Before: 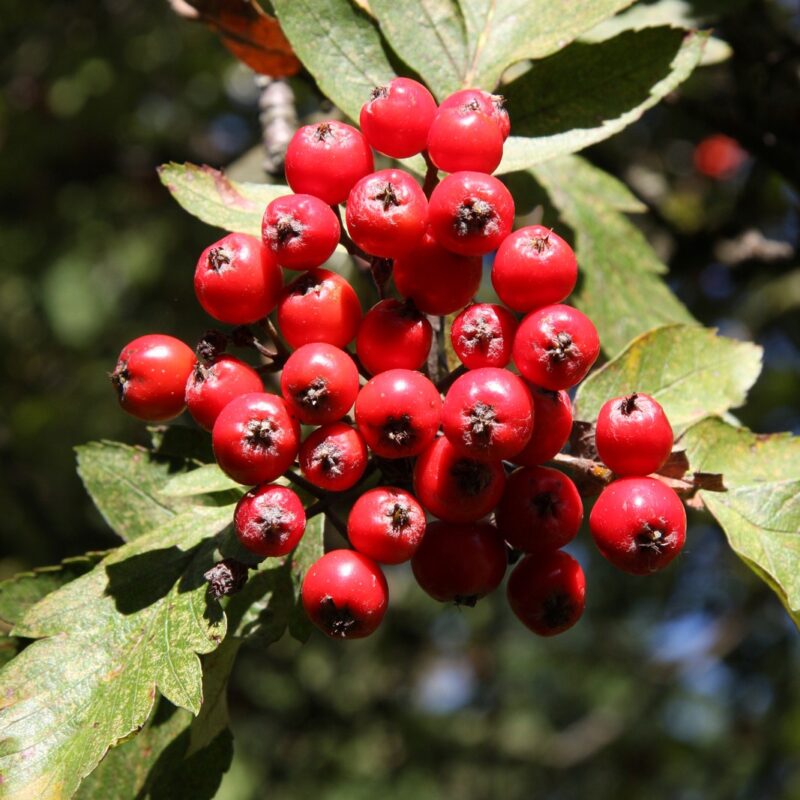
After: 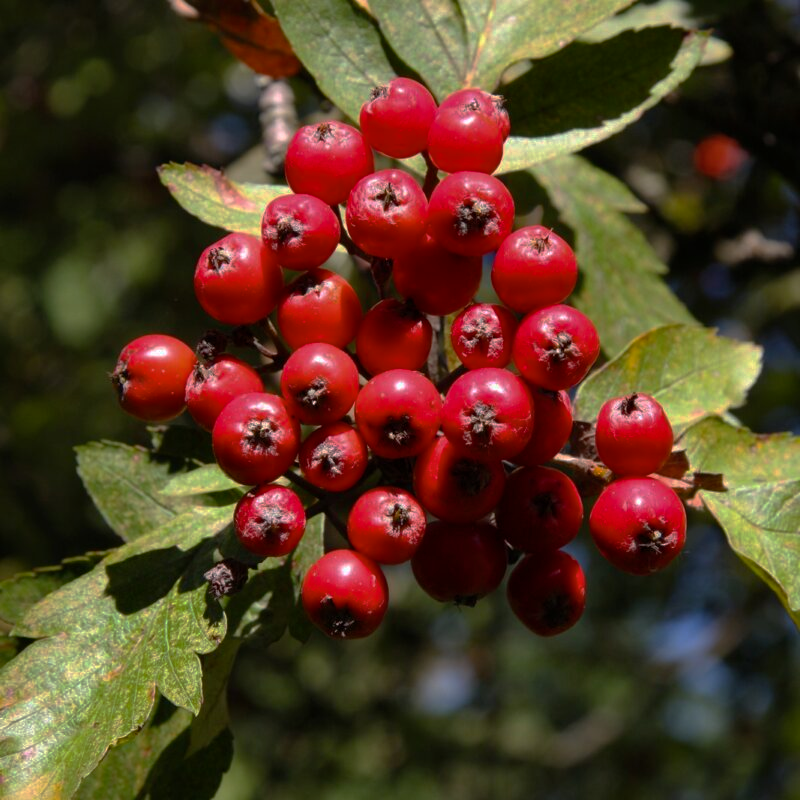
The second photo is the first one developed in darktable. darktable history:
base curve: curves: ch0 [(0, 0) (0.826, 0.587) (1, 1)], preserve colors none
shadows and highlights: shadows 20.74, highlights -80.95, soften with gaussian
color balance rgb: perceptual saturation grading › global saturation 25.014%
